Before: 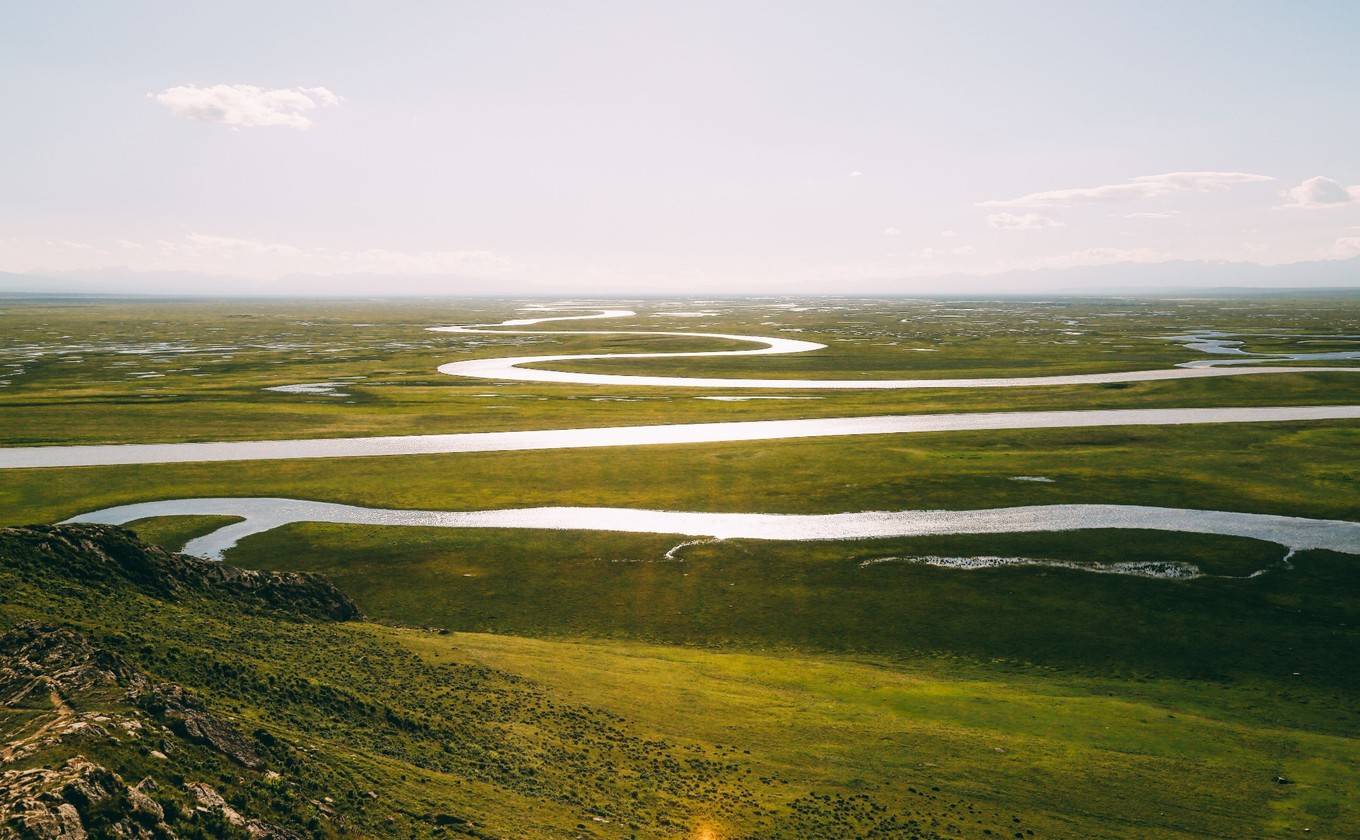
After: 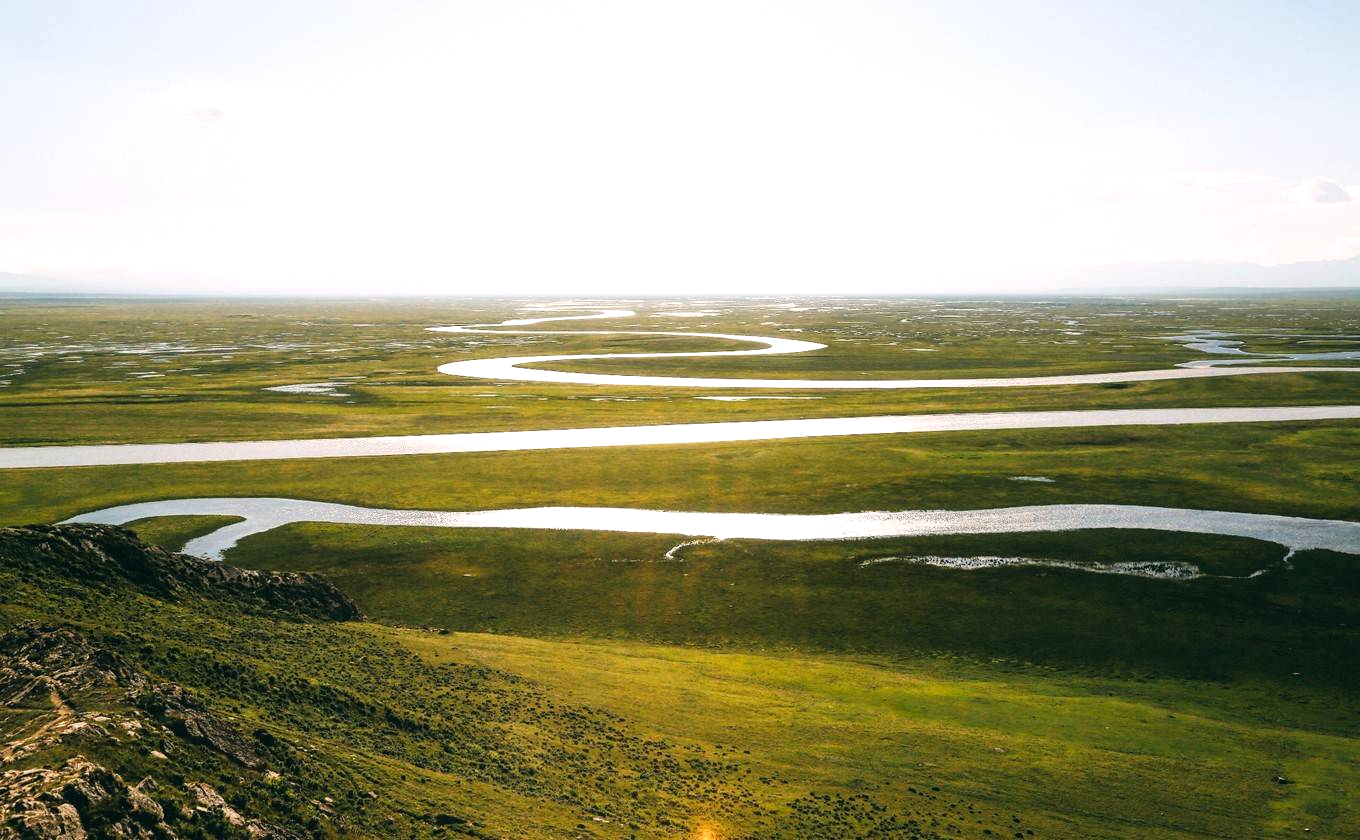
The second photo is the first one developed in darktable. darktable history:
tone equalizer: -8 EV -0.399 EV, -7 EV -0.415 EV, -6 EV -0.334 EV, -5 EV -0.187 EV, -3 EV 0.252 EV, -2 EV 0.309 EV, -1 EV 0.38 EV, +0 EV 0.424 EV
